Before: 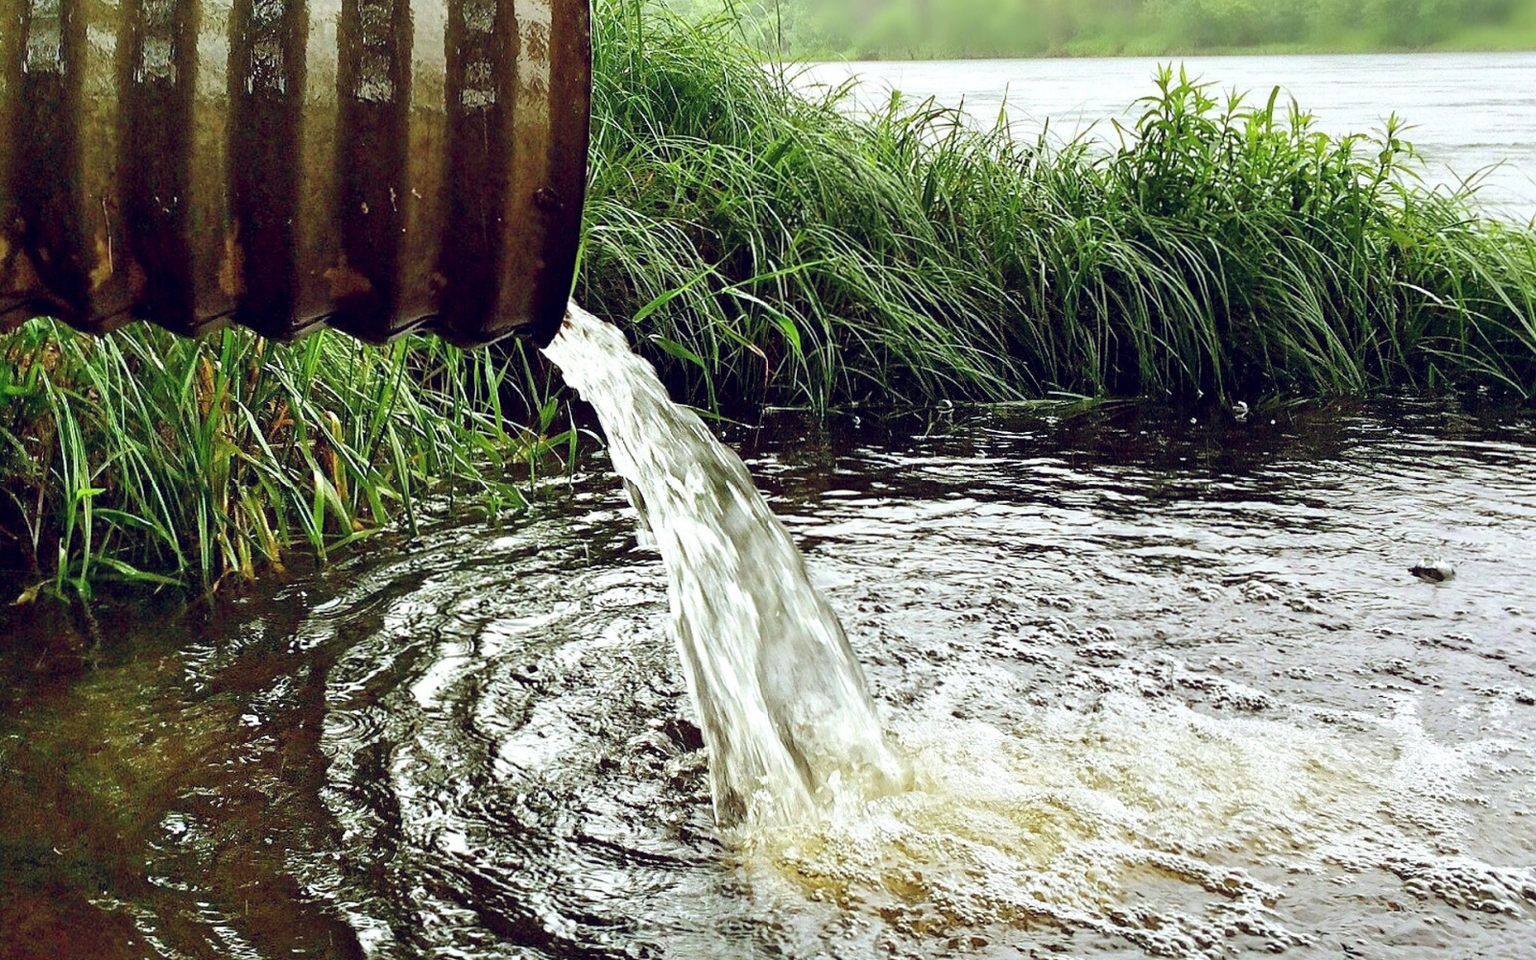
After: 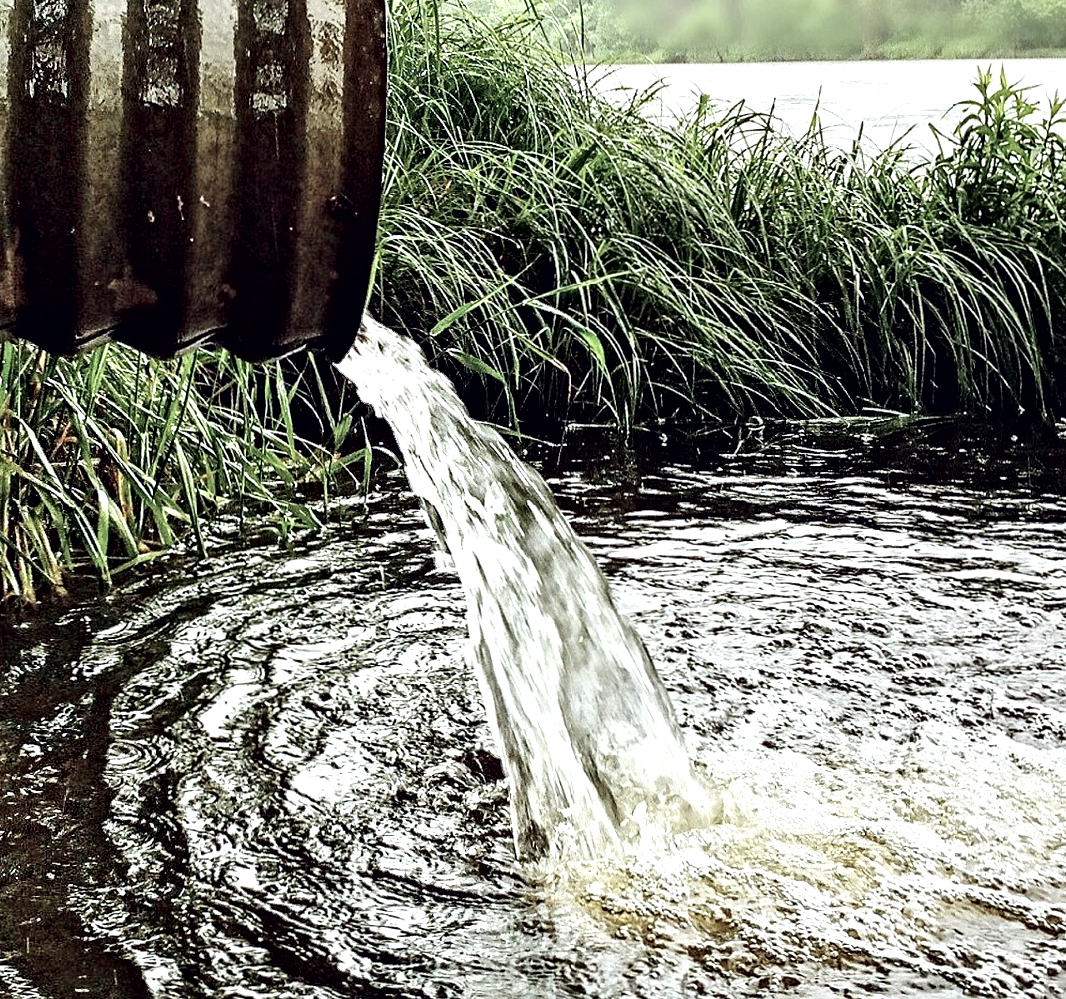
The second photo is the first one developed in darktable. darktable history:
contrast brightness saturation: contrast 0.096, saturation -0.351
exposure: exposure -0.492 EV, compensate exposure bias true, compensate highlight preservation false
contrast equalizer: octaves 7, y [[0.5, 0.542, 0.583, 0.625, 0.667, 0.708], [0.5 ×6], [0.5 ×6], [0 ×6], [0 ×6]]
crop and rotate: left 14.316%, right 19.006%
tone equalizer: -8 EV -0.759 EV, -7 EV -0.67 EV, -6 EV -0.563 EV, -5 EV -0.365 EV, -3 EV 0.376 EV, -2 EV 0.6 EV, -1 EV 0.699 EV, +0 EV 0.732 EV
